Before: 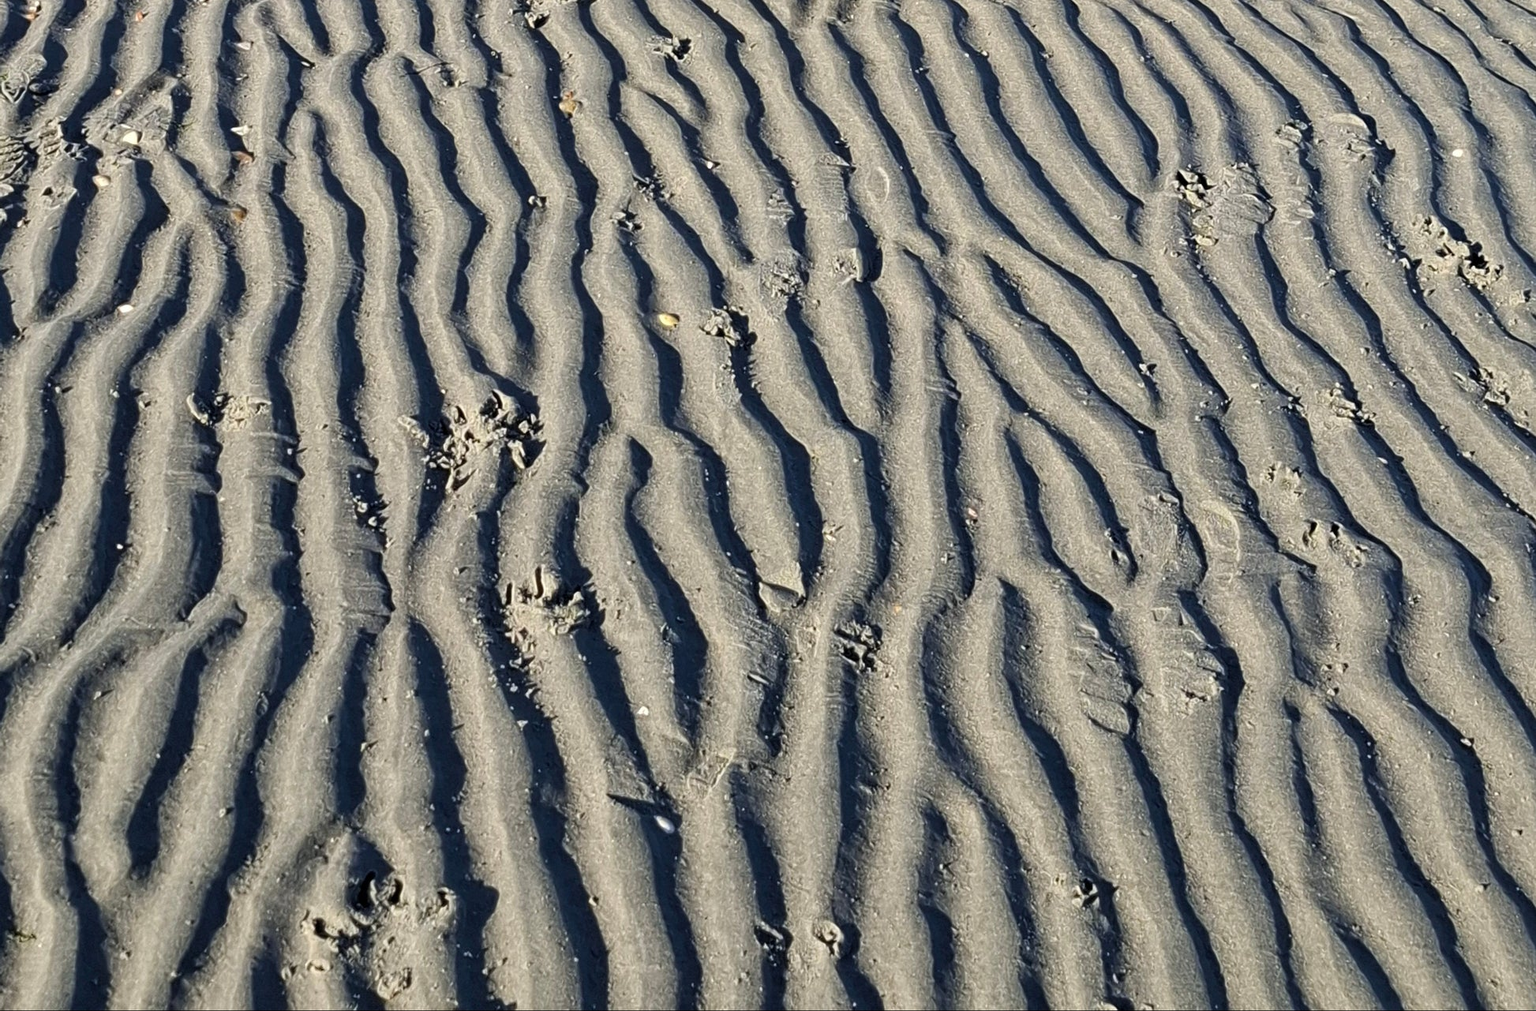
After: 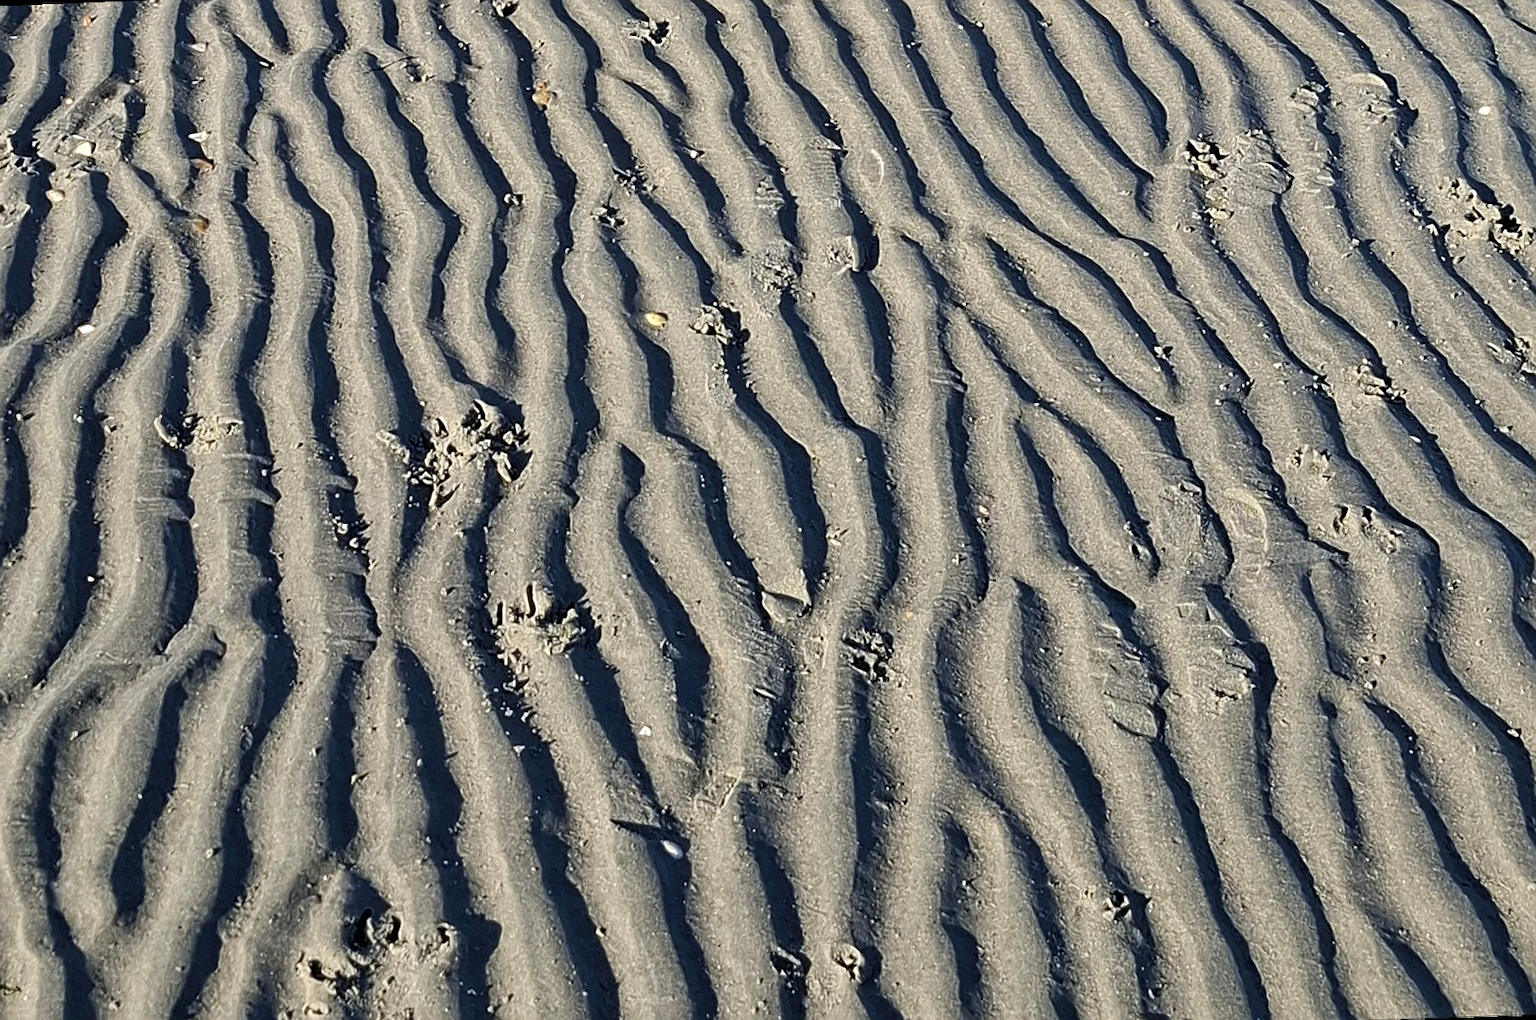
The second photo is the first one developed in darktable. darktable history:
rotate and perspective: rotation -2.12°, lens shift (vertical) 0.009, lens shift (horizontal) -0.008, automatic cropping original format, crop left 0.036, crop right 0.964, crop top 0.05, crop bottom 0.959
sharpen: on, module defaults
